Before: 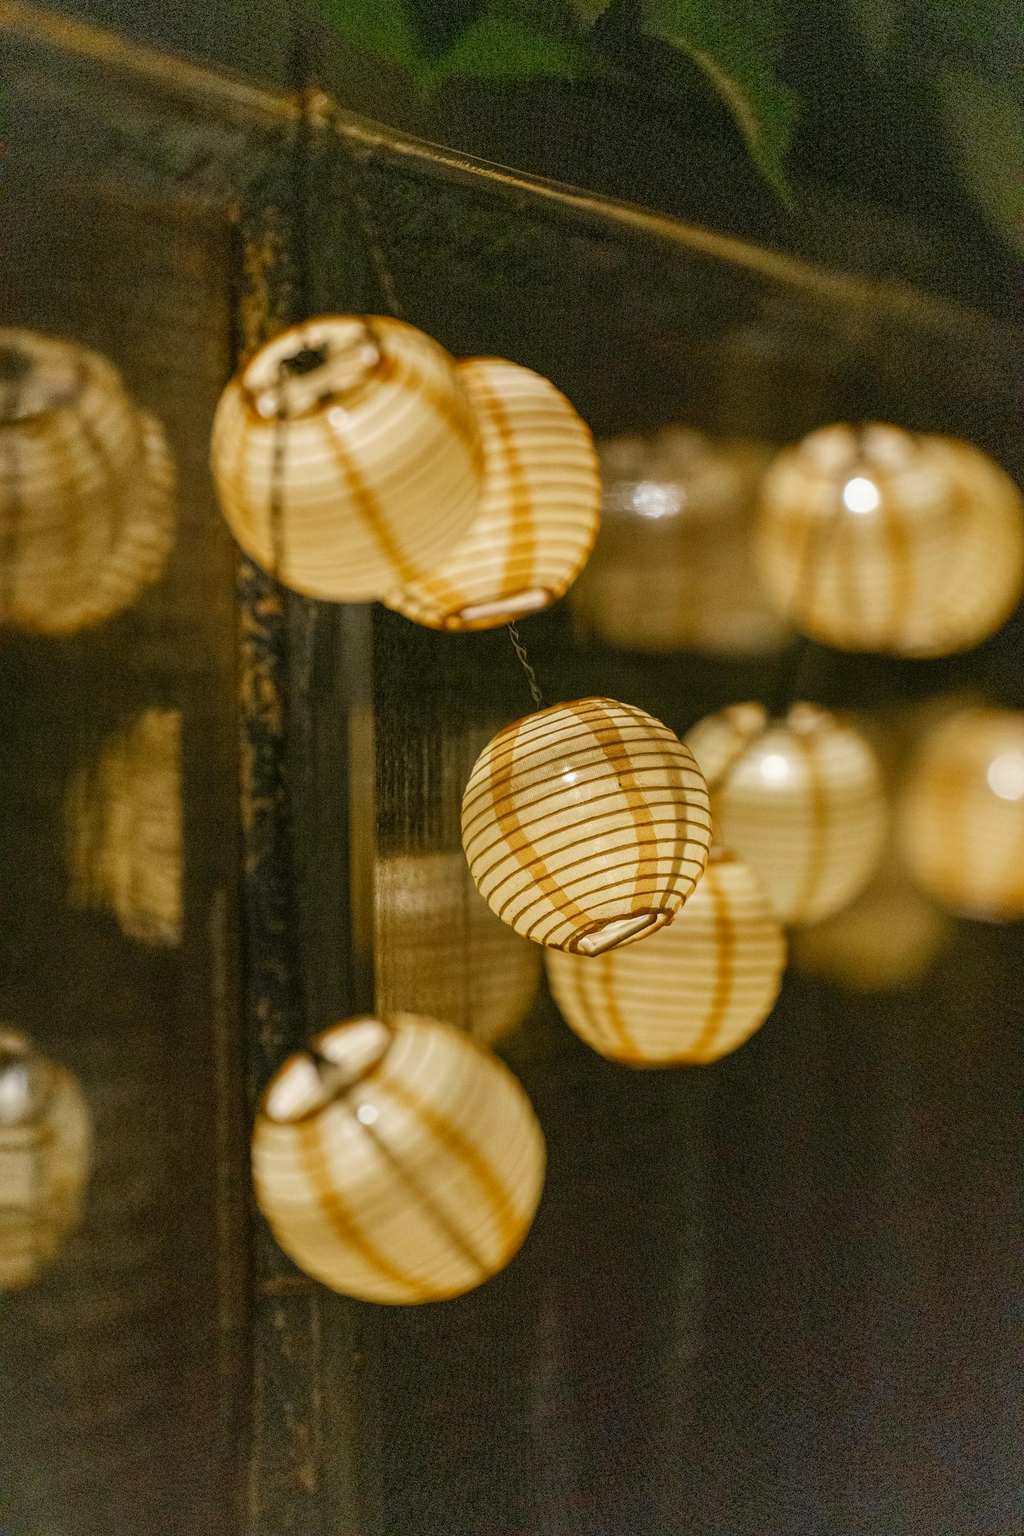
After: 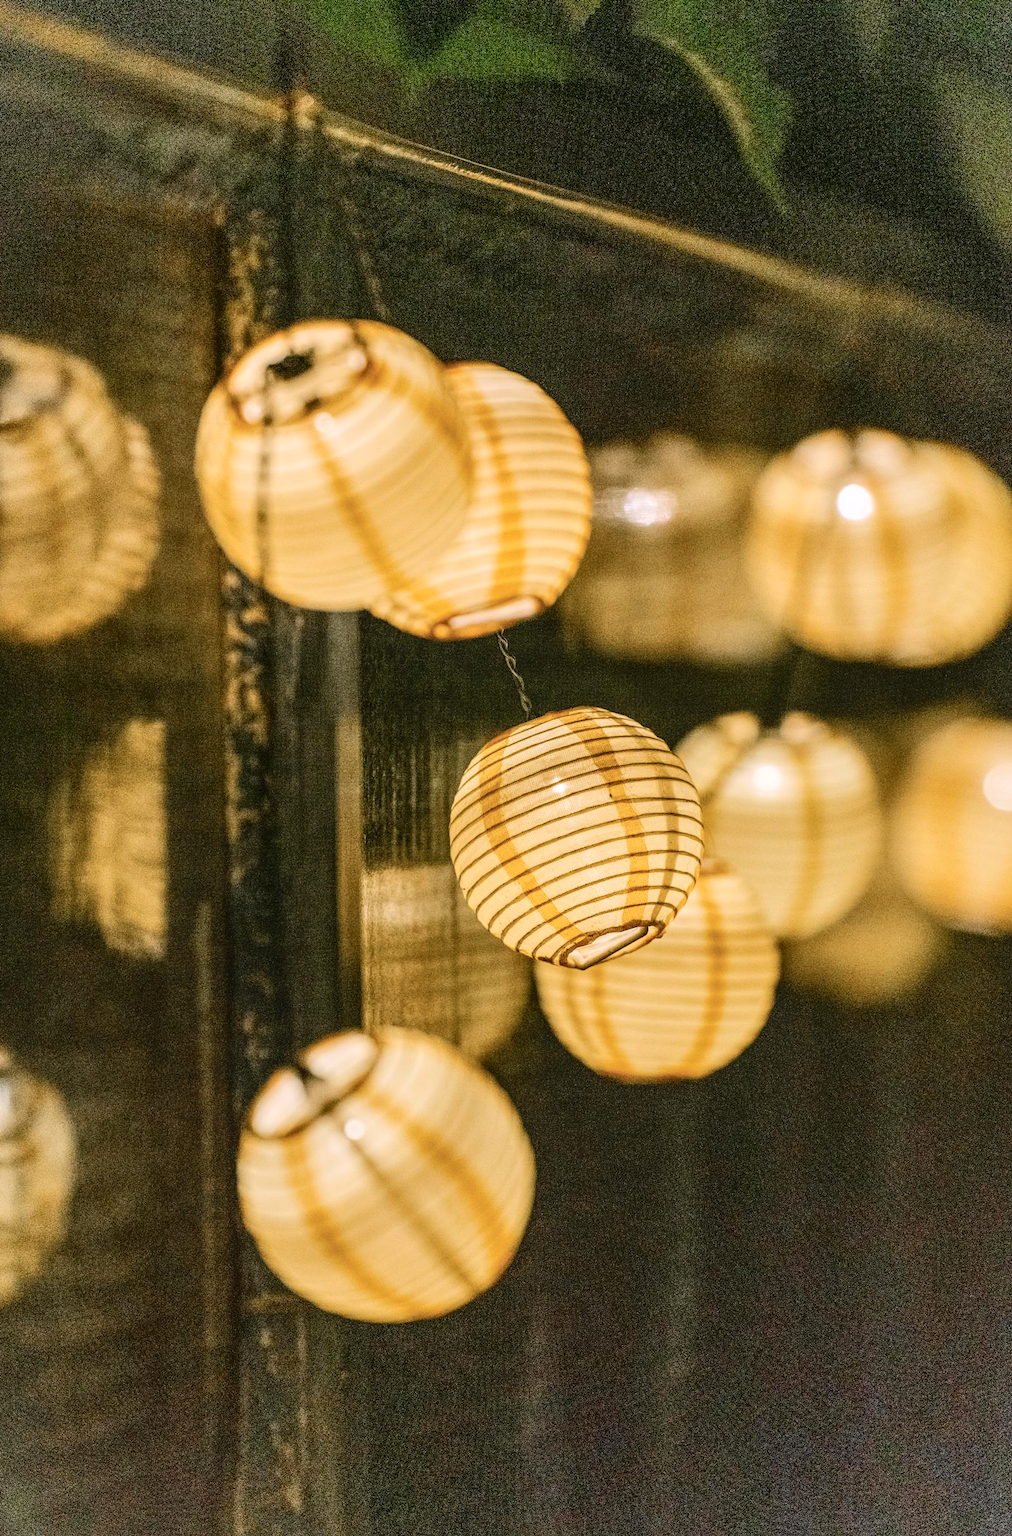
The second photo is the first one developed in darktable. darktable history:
local contrast: on, module defaults
tone curve: curves: ch0 [(0, 0.026) (0.146, 0.158) (0.272, 0.34) (0.453, 0.627) (0.687, 0.829) (1, 1)], color space Lab, independent channels, preserve colors none
crop and rotate: left 1.764%, right 0.656%, bottom 1.301%
color balance rgb: highlights gain › chroma 1.535%, highlights gain › hue 312.84°, linear chroma grading › global chroma 0.625%, perceptual saturation grading › global saturation 0.557%, global vibrance 19.388%
